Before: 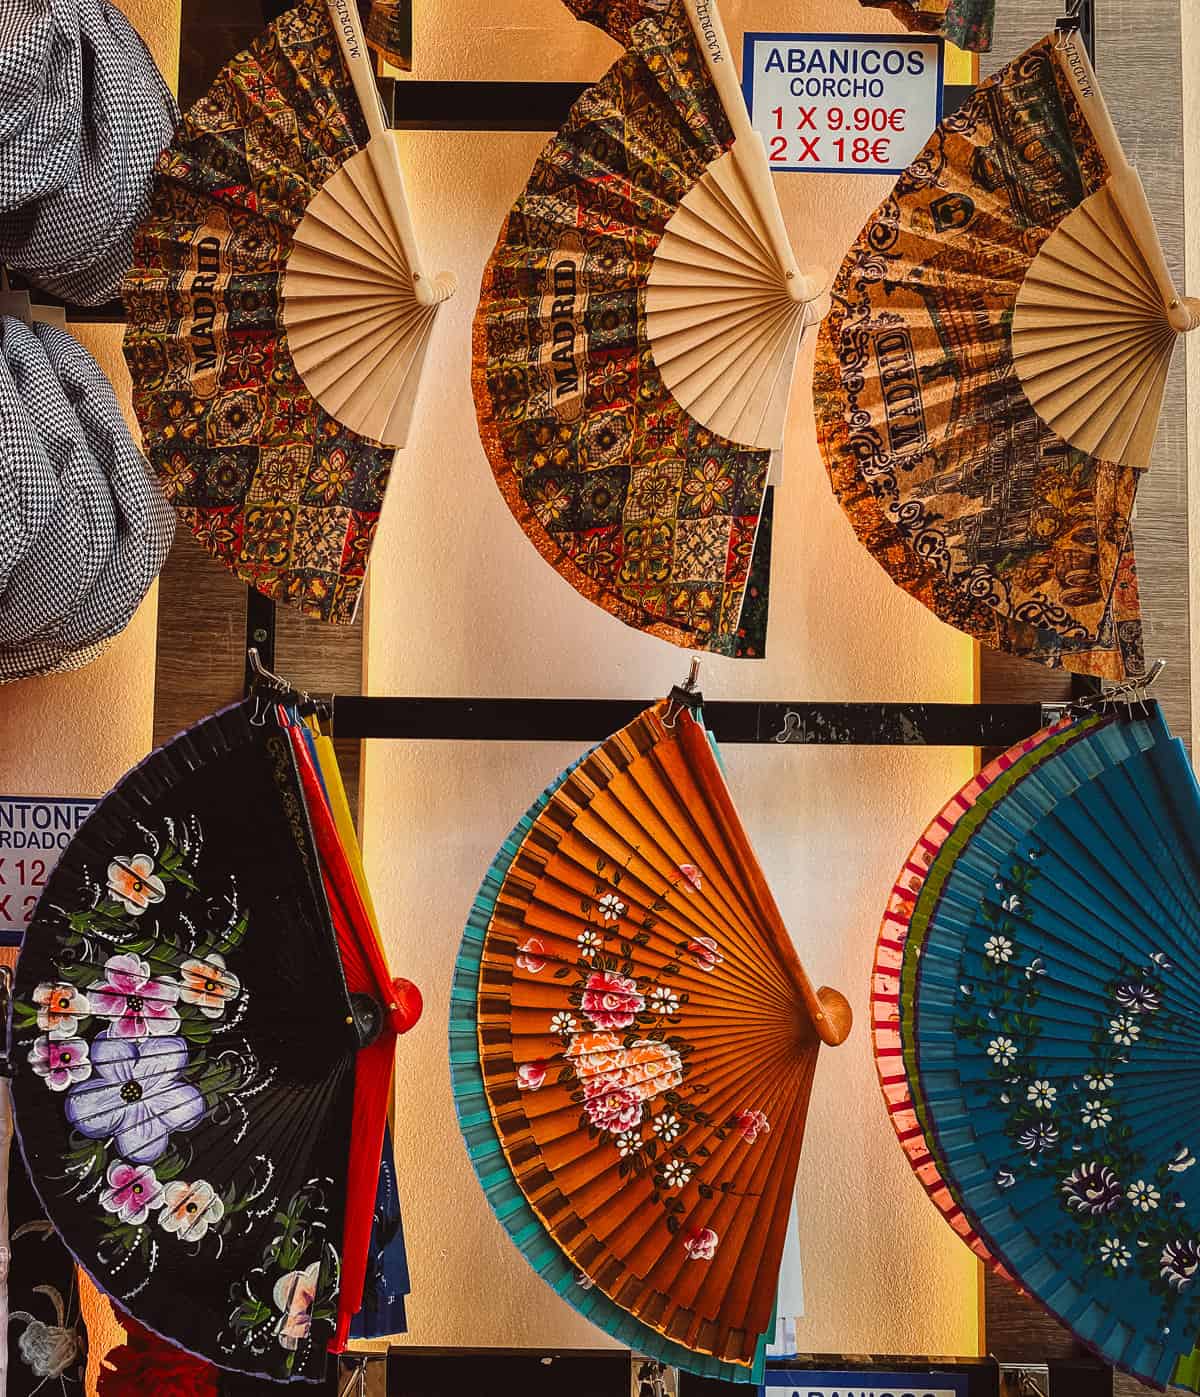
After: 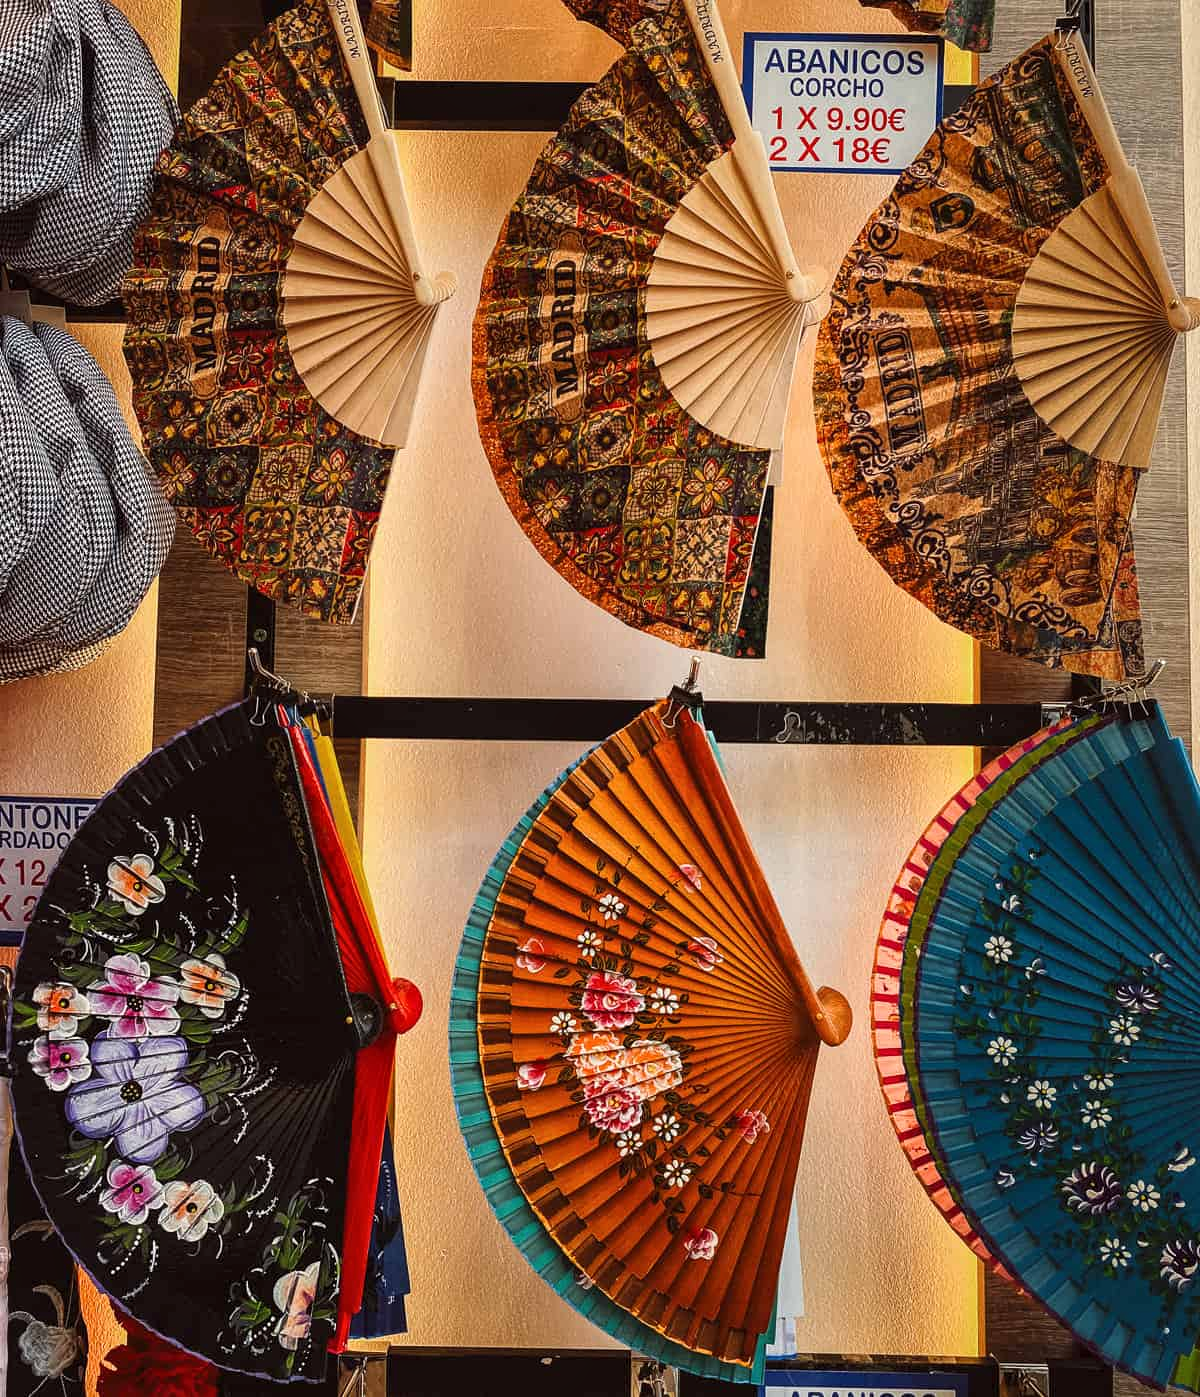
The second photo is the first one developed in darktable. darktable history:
local contrast: highlights 104%, shadows 100%, detail 119%, midtone range 0.2
